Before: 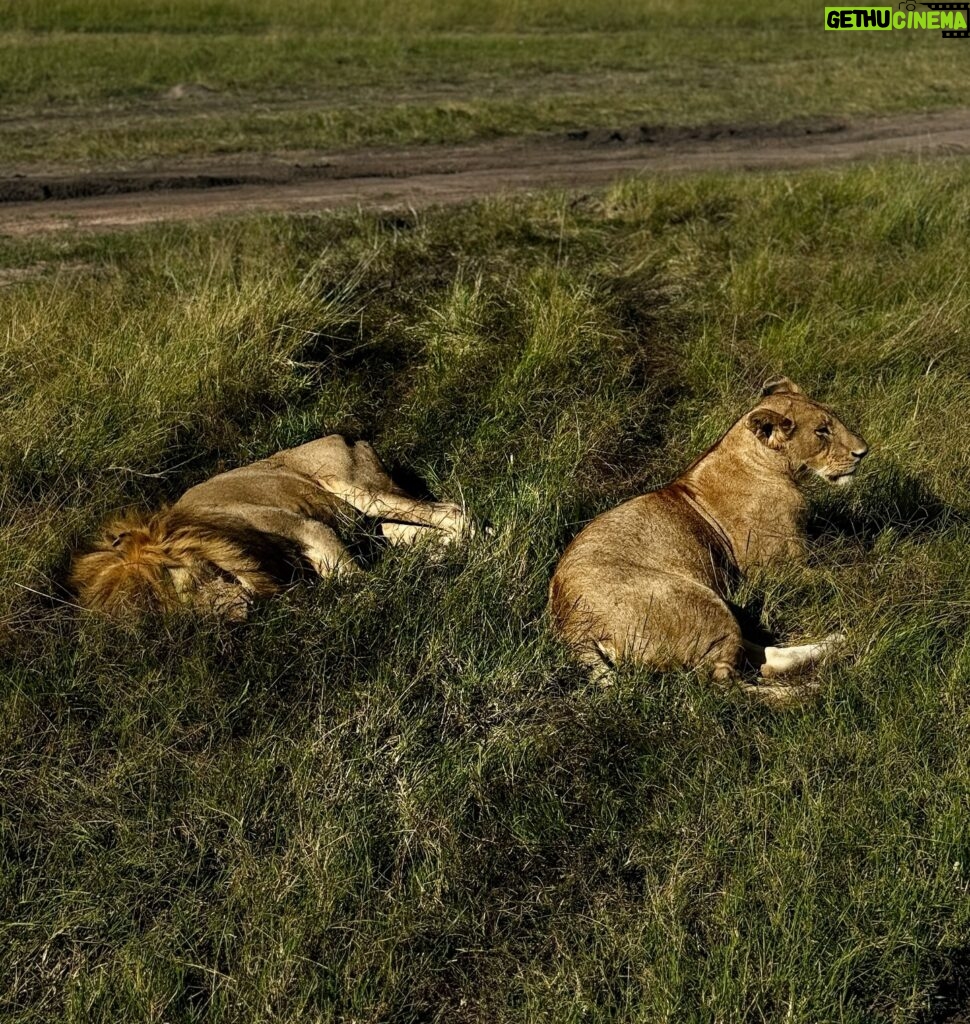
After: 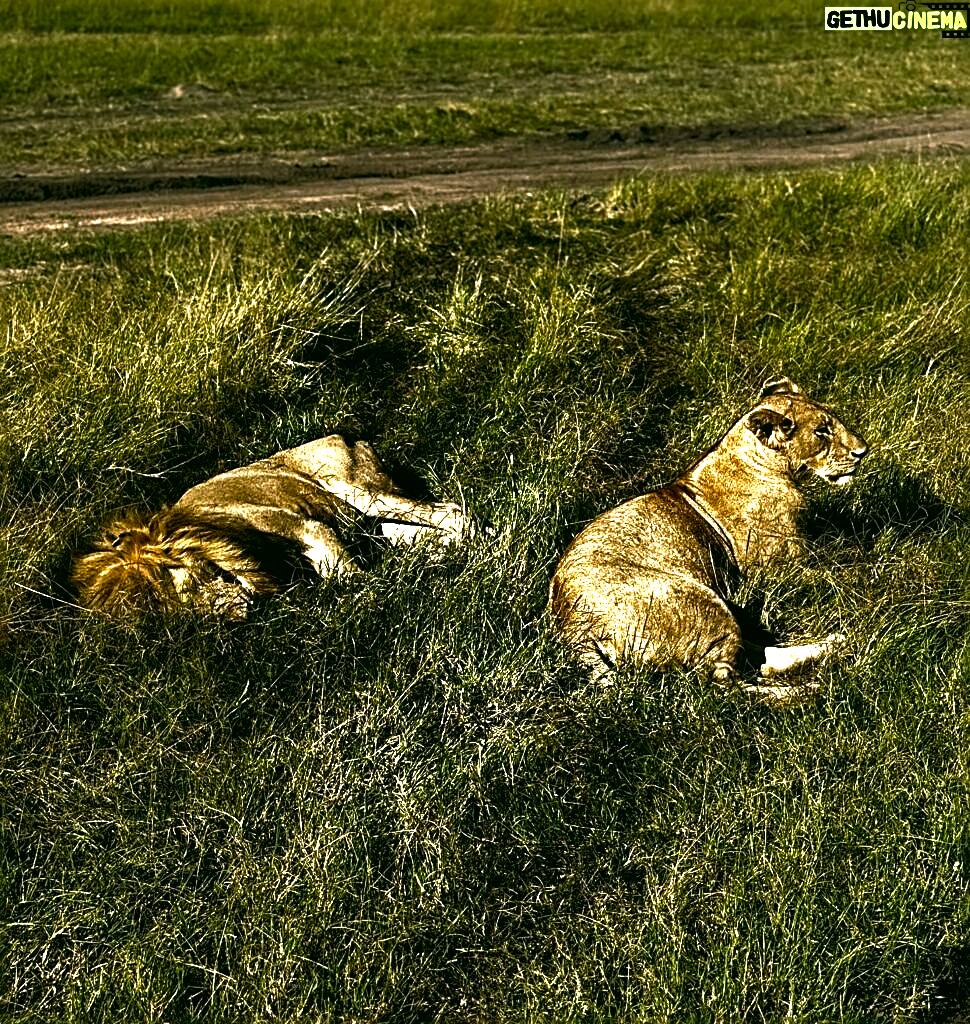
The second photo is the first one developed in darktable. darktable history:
color correction: highlights a* 4.59, highlights b* 4.92, shadows a* -8, shadows b* 4.65
color balance rgb: linear chroma grading › global chroma 0.706%, perceptual saturation grading › global saturation 20%, perceptual saturation grading › highlights -49.429%, perceptual saturation grading › shadows 26.04%, perceptual brilliance grading › highlights 74.485%, perceptual brilliance grading › shadows -30.072%
sharpen: radius 2.784
velvia: strength 15.39%
